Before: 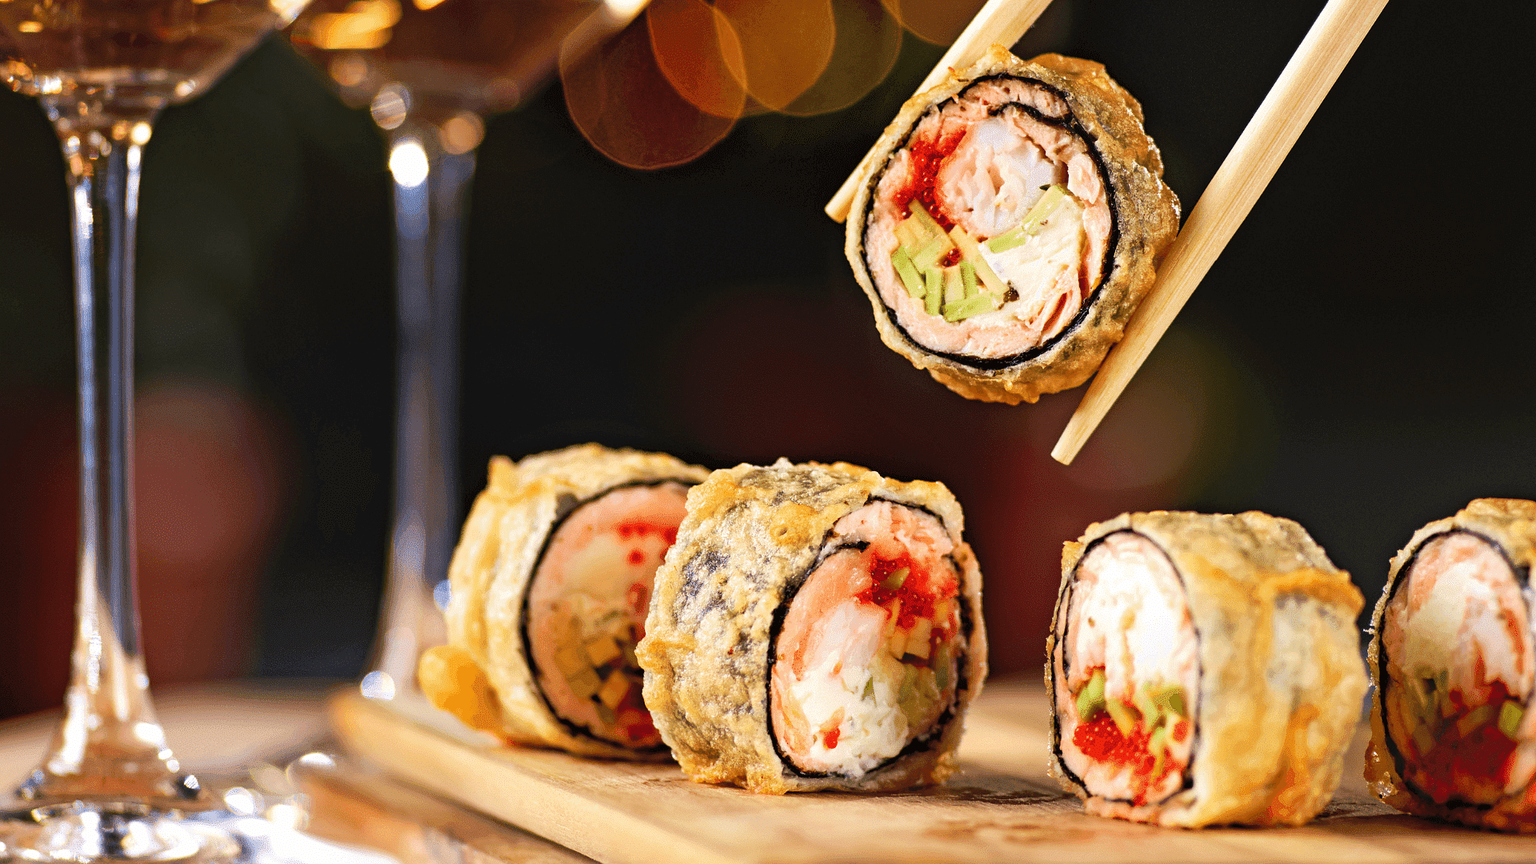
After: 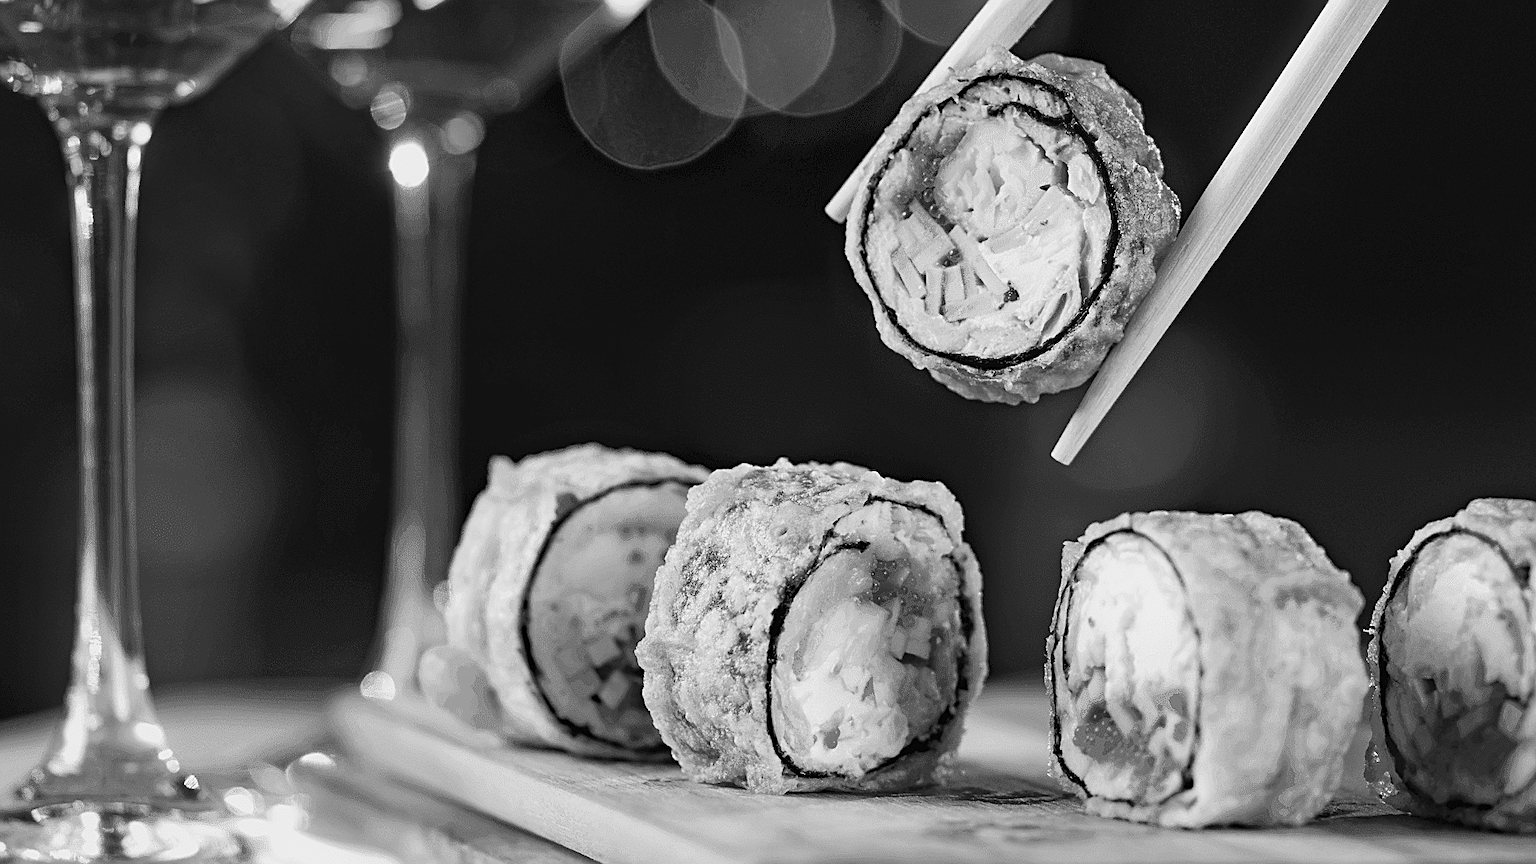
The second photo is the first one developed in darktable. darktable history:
bloom: size 3%, threshold 100%, strength 0%
sharpen: on, module defaults
monochrome: a -92.57, b 58.91
